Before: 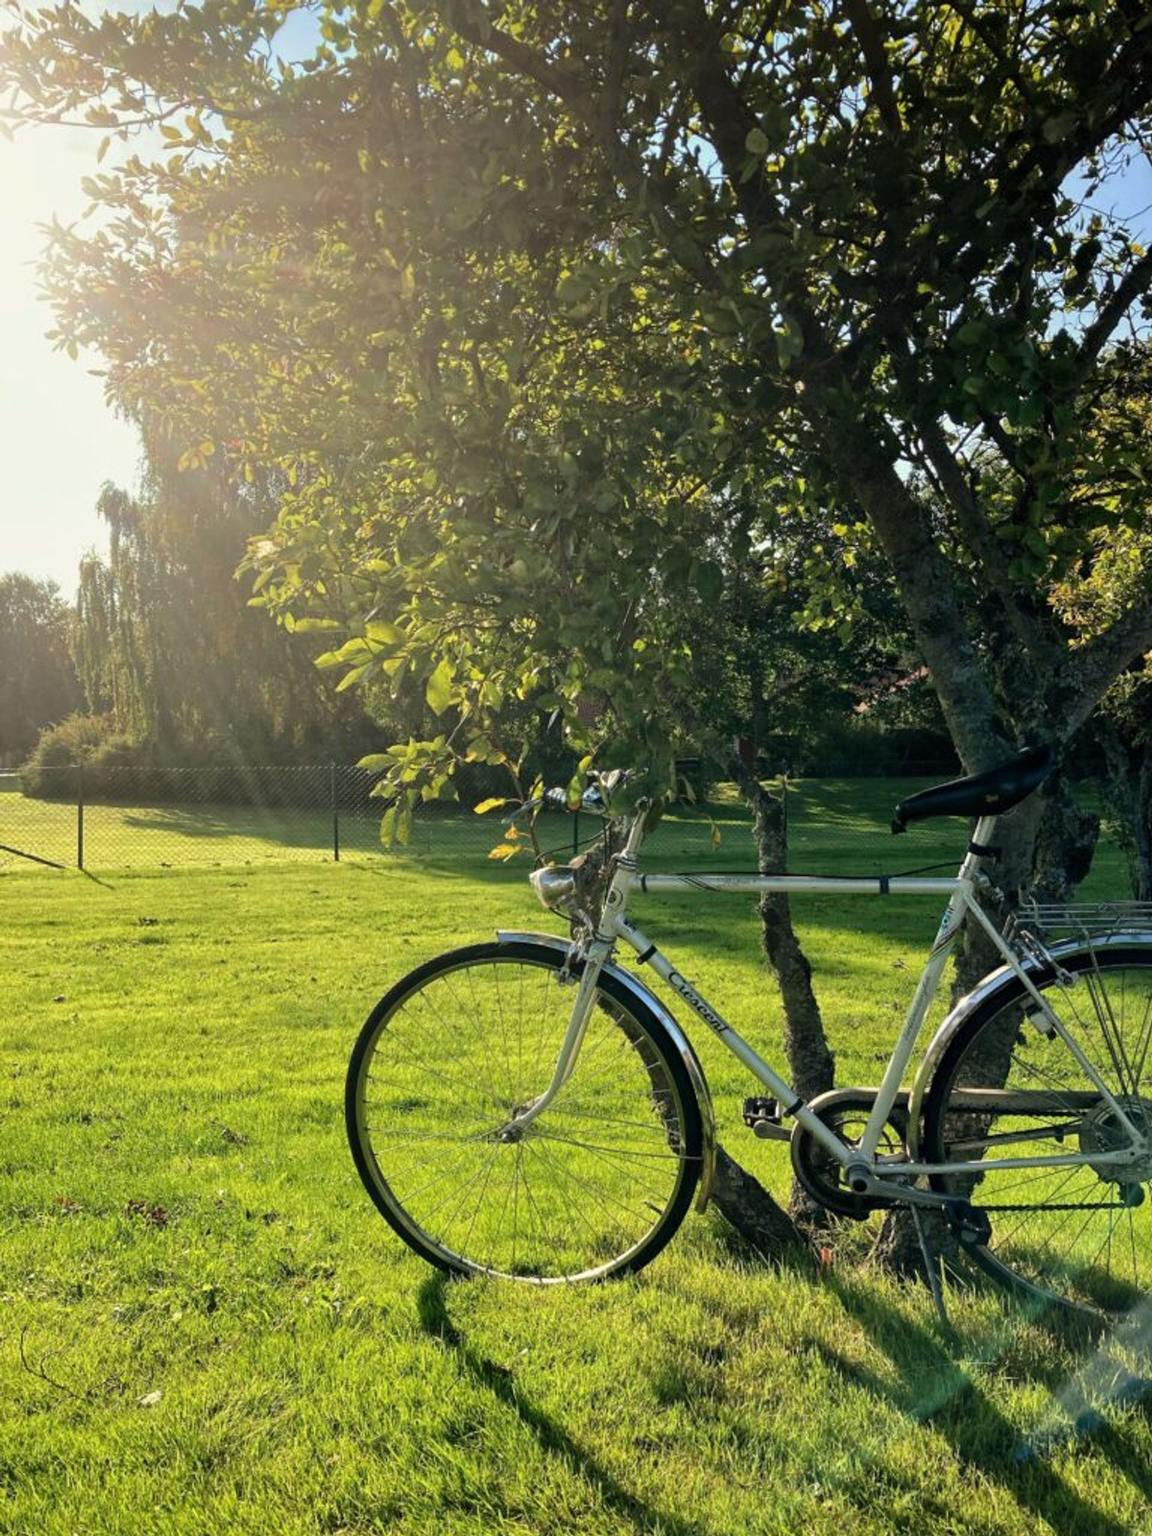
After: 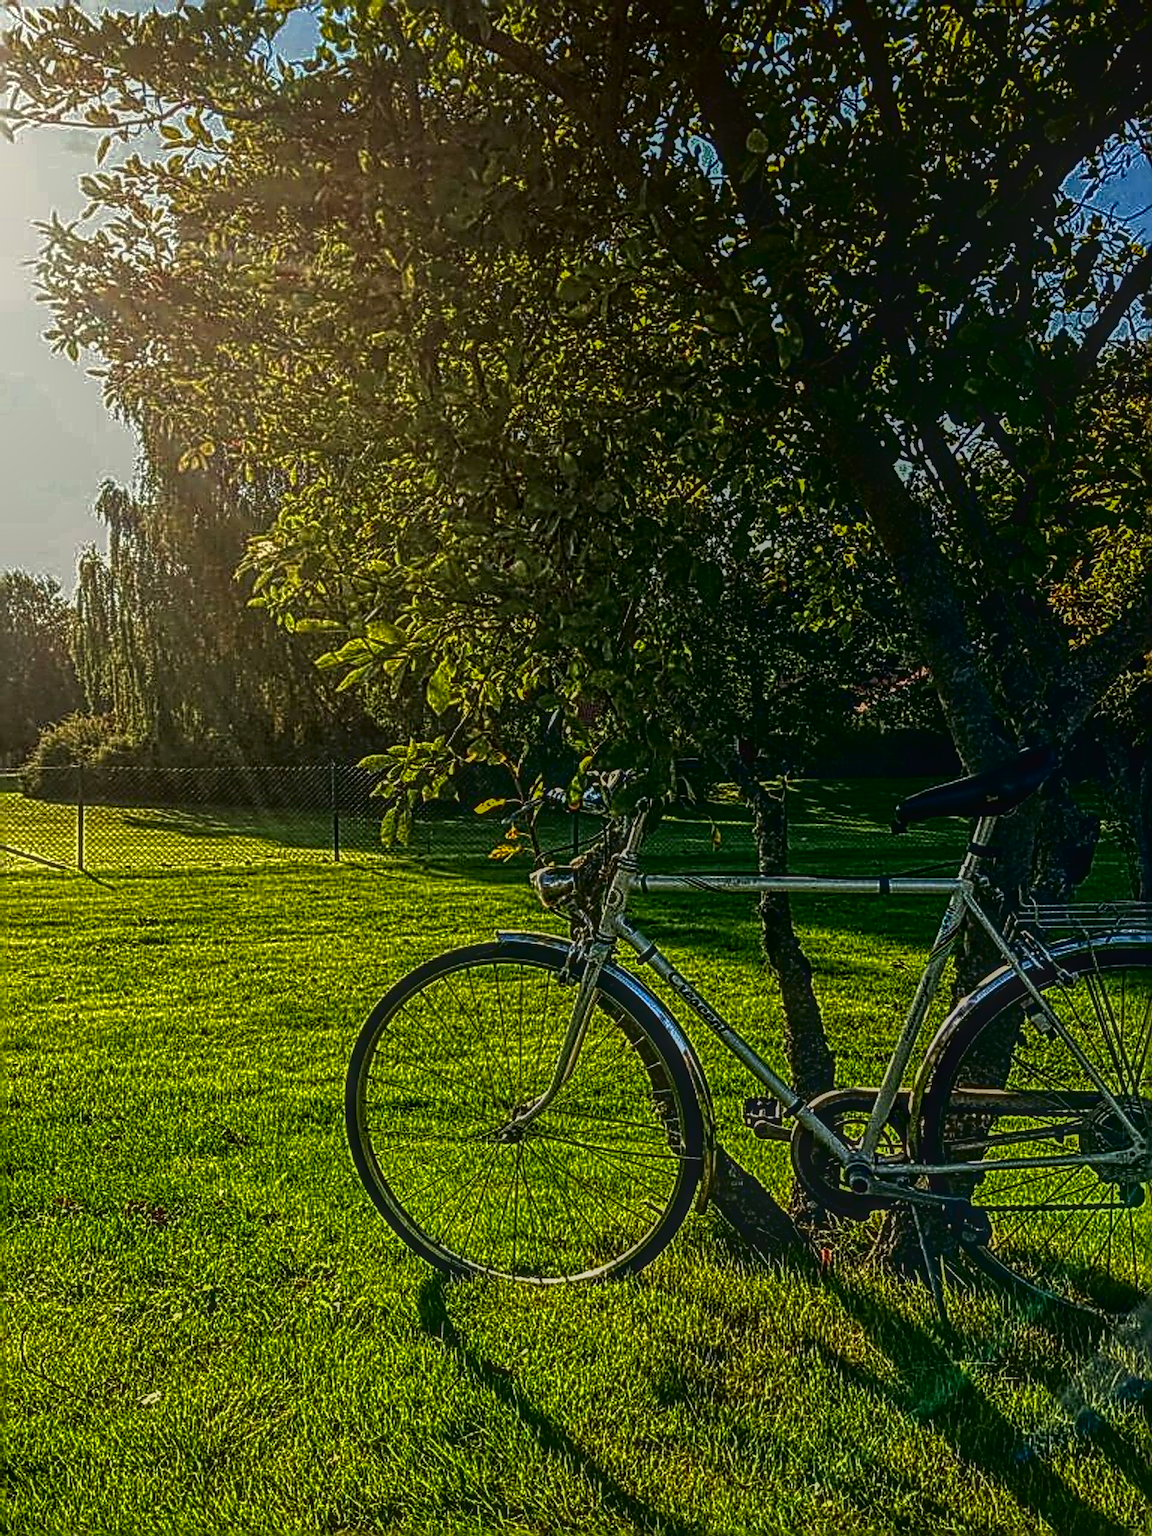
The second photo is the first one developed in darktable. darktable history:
haze removal: compatibility mode true, adaptive false
sharpen: radius 4.047, amount 1.985
local contrast: highlights 5%, shadows 1%, detail 201%, midtone range 0.25
contrast brightness saturation: contrast 0.092, brightness -0.586, saturation 0.17
